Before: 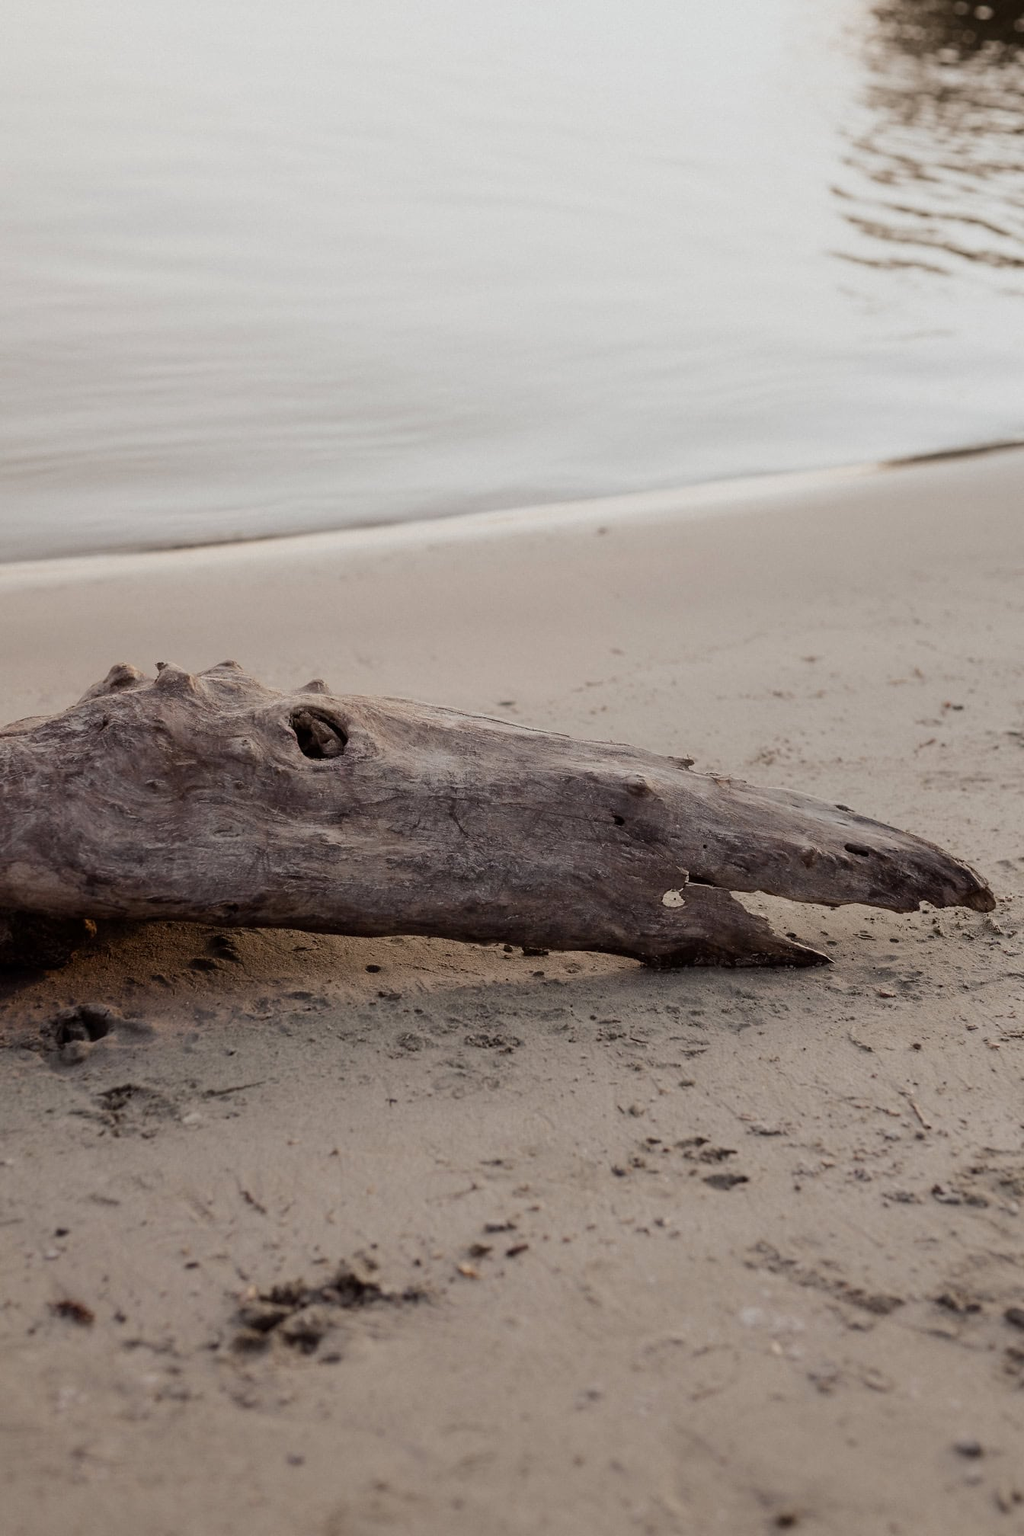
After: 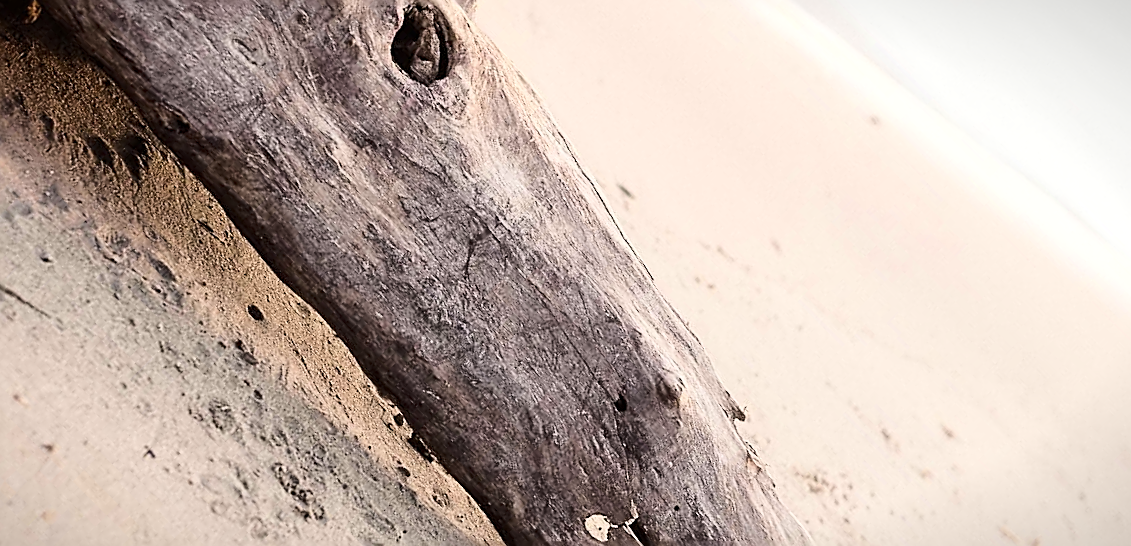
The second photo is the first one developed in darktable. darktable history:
crop and rotate: angle -45.09°, top 16.454%, right 0.807%, bottom 11.647%
base curve: curves: ch0 [(0, 0) (0.028, 0.03) (0.121, 0.232) (0.46, 0.748) (0.859, 0.968) (1, 1)], preserve colors average RGB
vignetting: fall-off start 100.84%, fall-off radius 65.1%, saturation -0.001, automatic ratio true
sharpen: radius 1.651, amount 1.299
exposure: black level correction 0, exposure 0.697 EV, compensate highlight preservation false
color zones: curves: ch0 [(0.068, 0.464) (0.25, 0.5) (0.48, 0.508) (0.75, 0.536) (0.886, 0.476) (0.967, 0.456)]; ch1 [(0.066, 0.456) (0.25, 0.5) (0.616, 0.508) (0.746, 0.56) (0.934, 0.444)]
